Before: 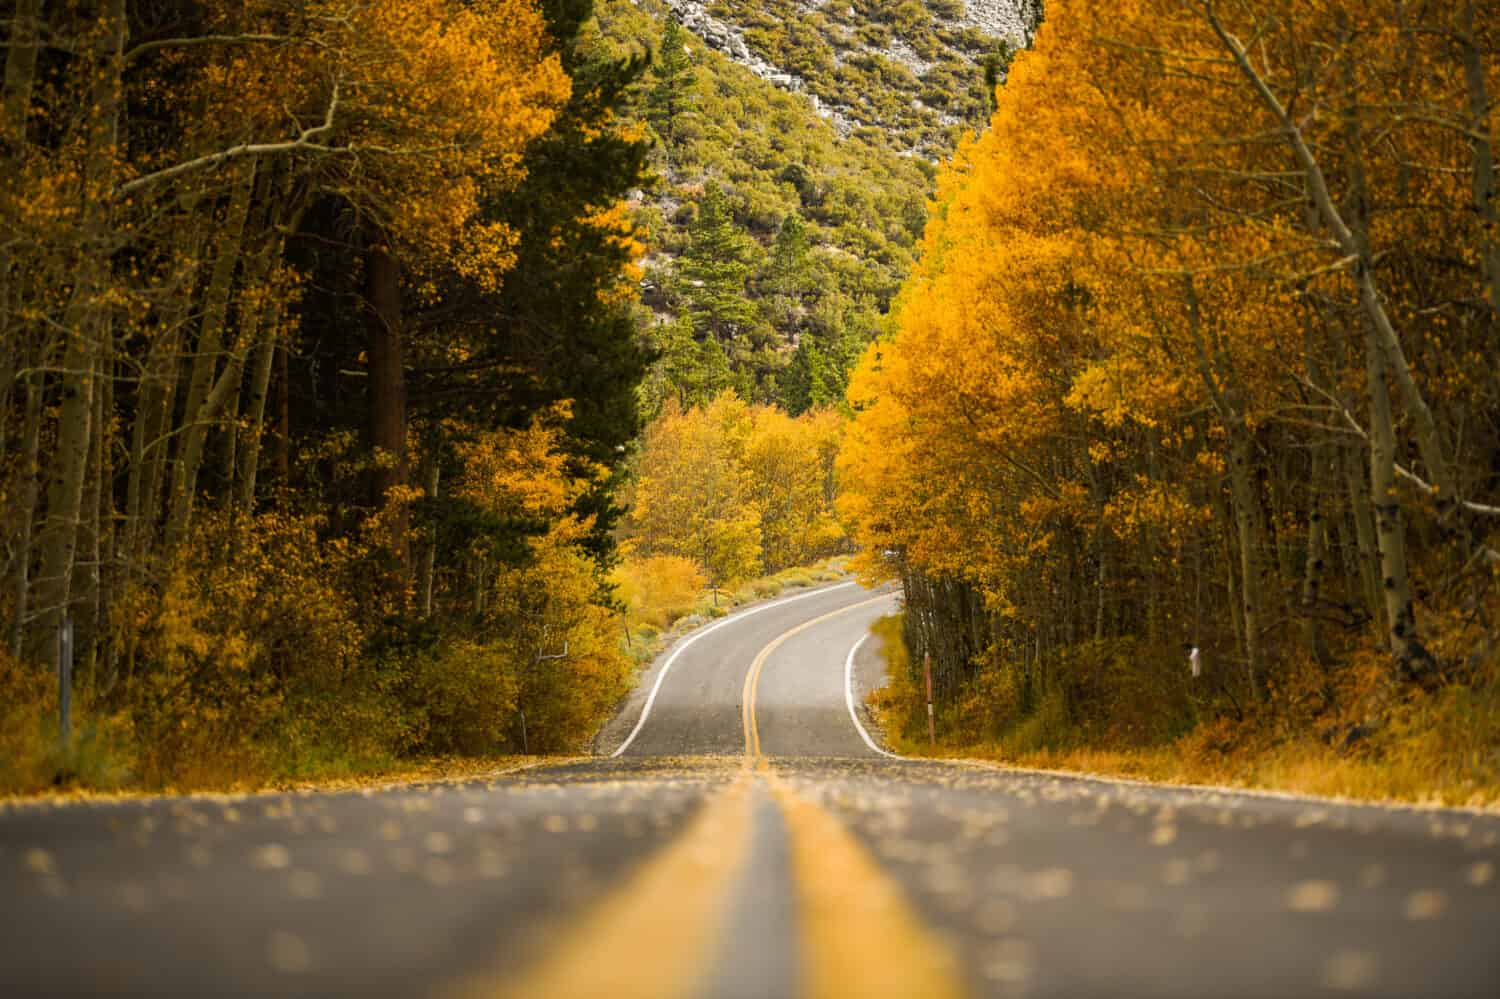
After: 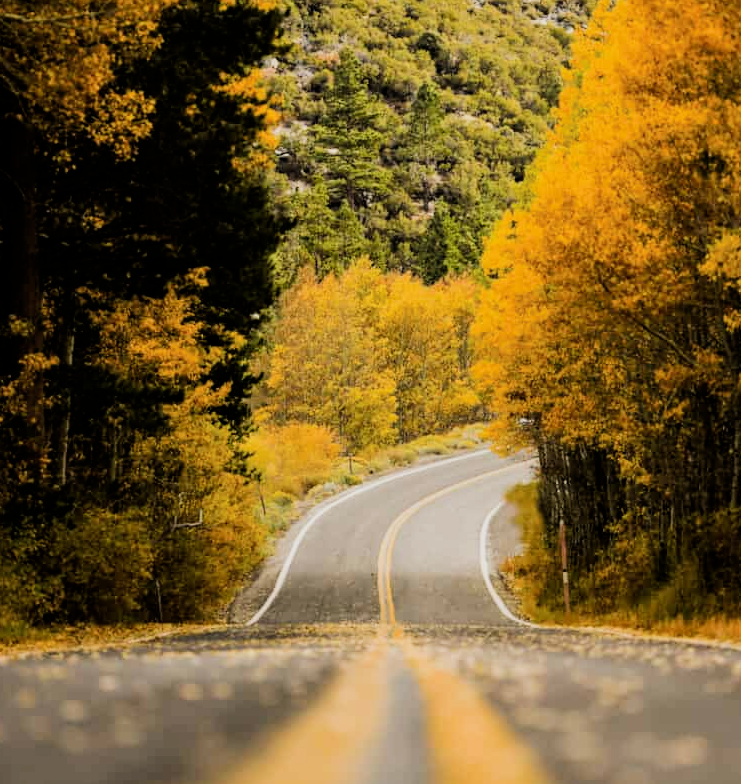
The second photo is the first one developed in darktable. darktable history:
filmic rgb: black relative exposure -5 EV, hardness 2.88, contrast 1.3, highlights saturation mix -30%
crop and rotate: angle 0.02°, left 24.353%, top 13.219%, right 26.156%, bottom 8.224%
